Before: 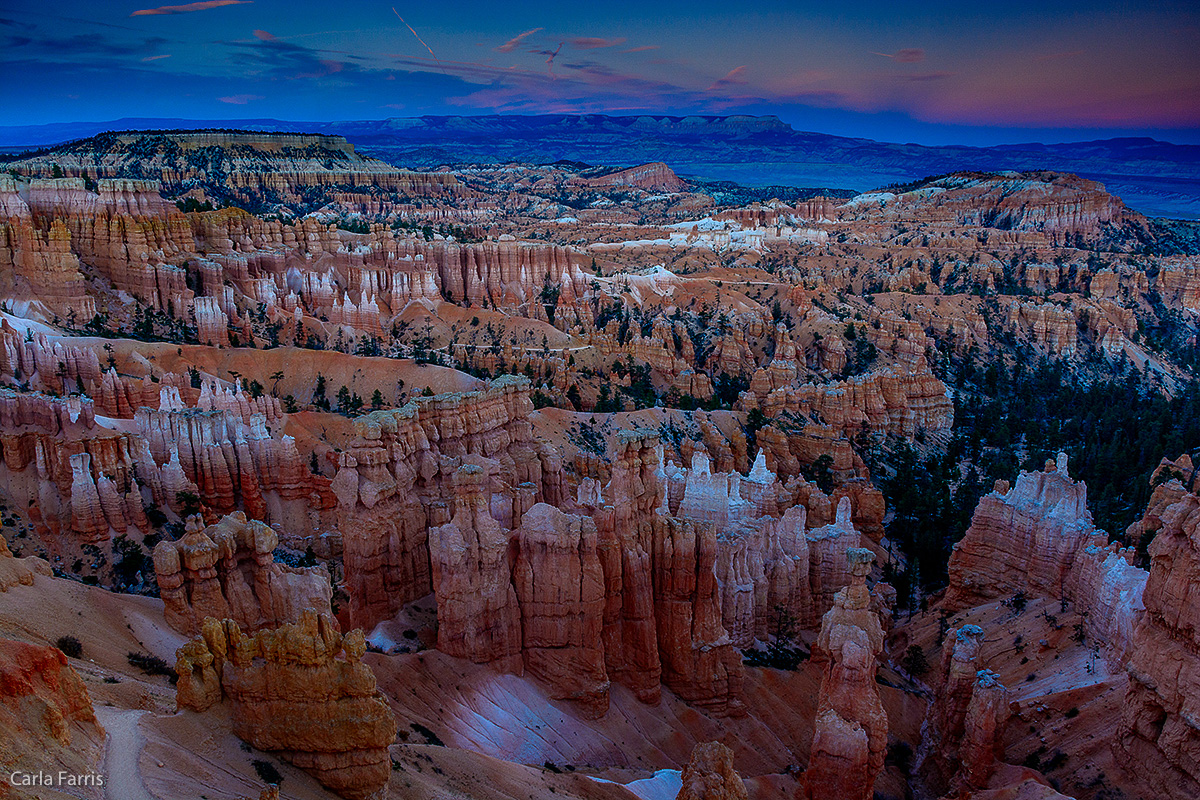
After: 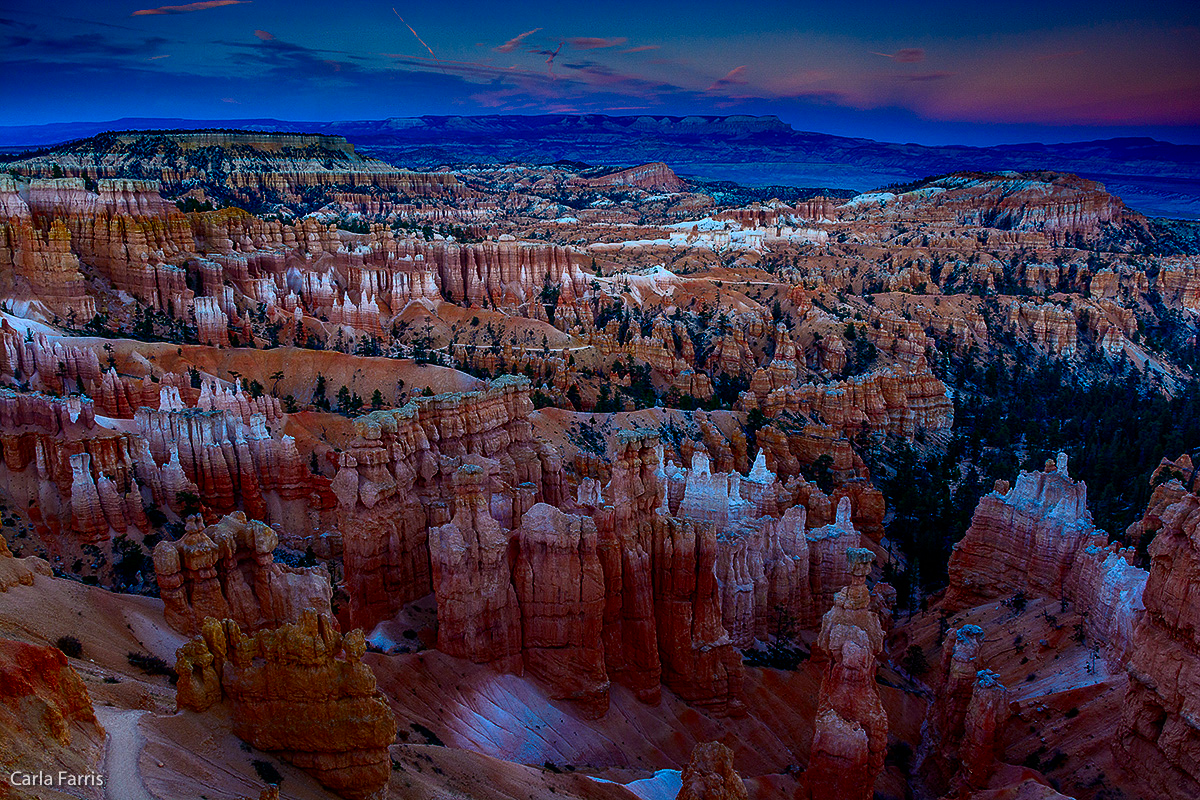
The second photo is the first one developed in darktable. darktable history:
color balance rgb: perceptual saturation grading › global saturation 25.707%, global vibrance 11.118%
contrast brightness saturation: contrast 0.217
